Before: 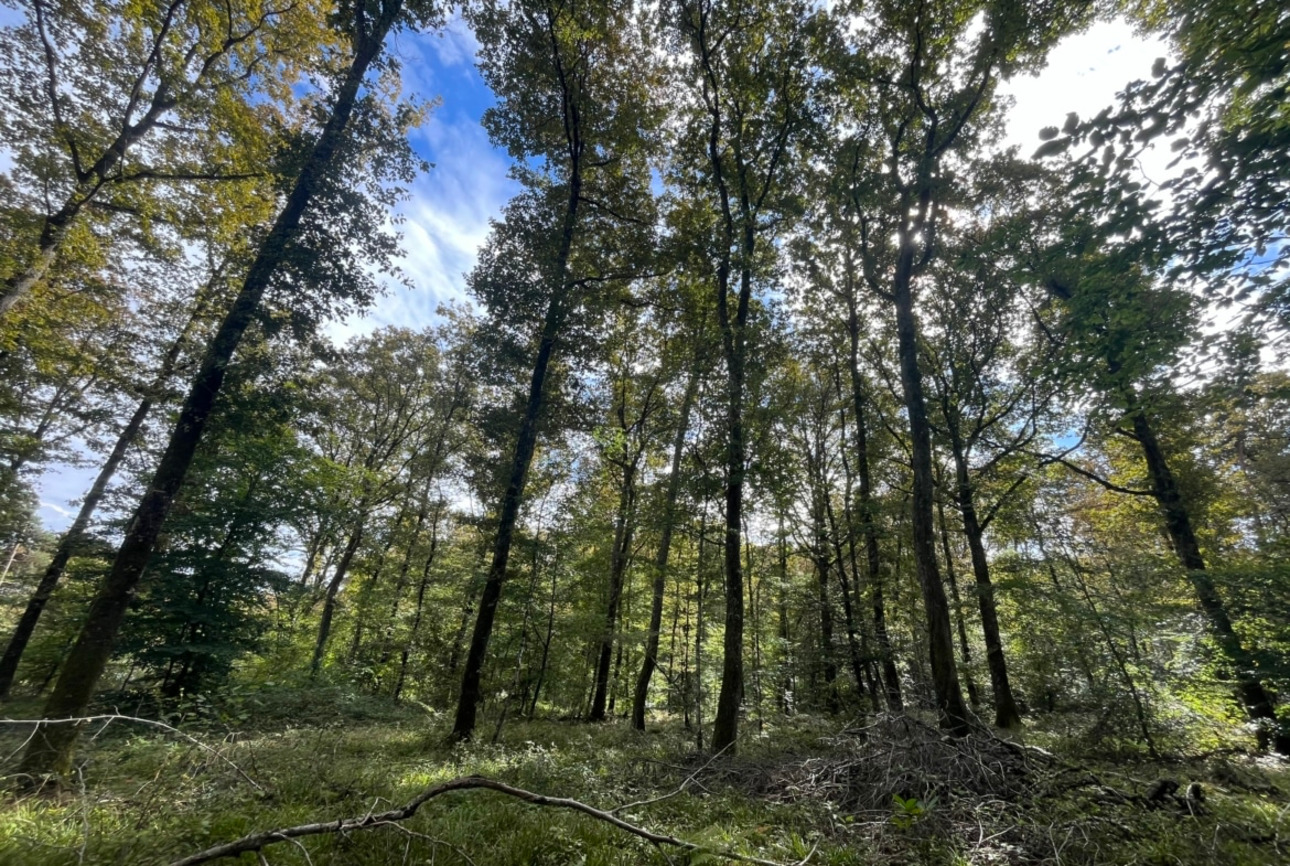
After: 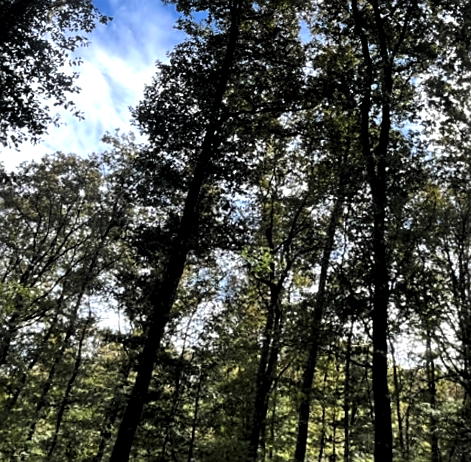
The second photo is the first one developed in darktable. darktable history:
sharpen: radius 1.864, amount 0.398, threshold 1.271
crop: left 20.248%, top 10.86%, right 35.675%, bottom 34.321%
tone equalizer: -8 EV -0.417 EV, -7 EV -0.389 EV, -6 EV -0.333 EV, -5 EV -0.222 EV, -3 EV 0.222 EV, -2 EV 0.333 EV, -1 EV 0.389 EV, +0 EV 0.417 EV, edges refinement/feathering 500, mask exposure compensation -1.57 EV, preserve details no
levels: levels [0.116, 0.574, 1]
rotate and perspective: rotation 0.72°, lens shift (vertical) -0.352, lens shift (horizontal) -0.051, crop left 0.152, crop right 0.859, crop top 0.019, crop bottom 0.964
